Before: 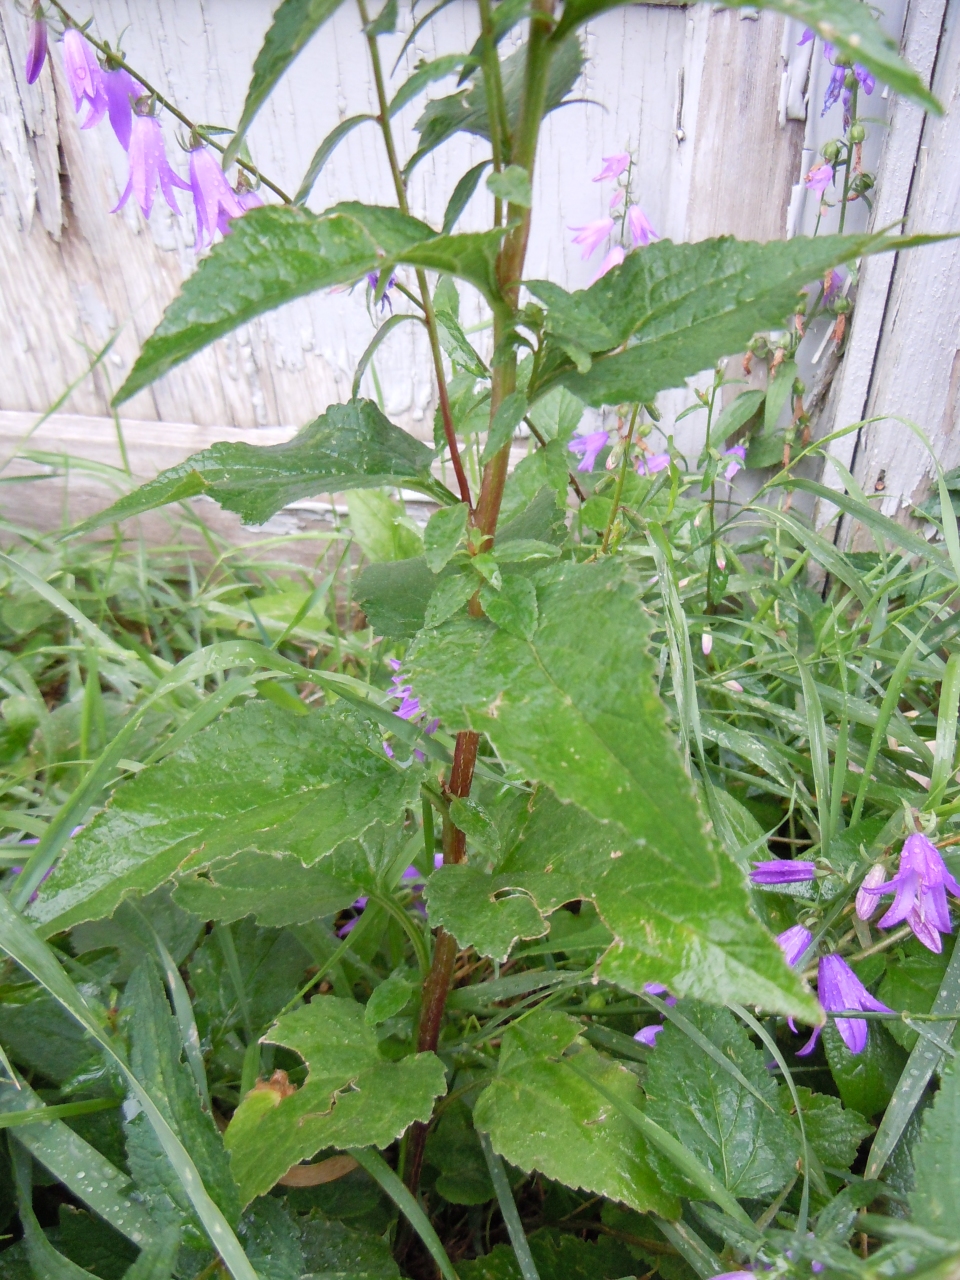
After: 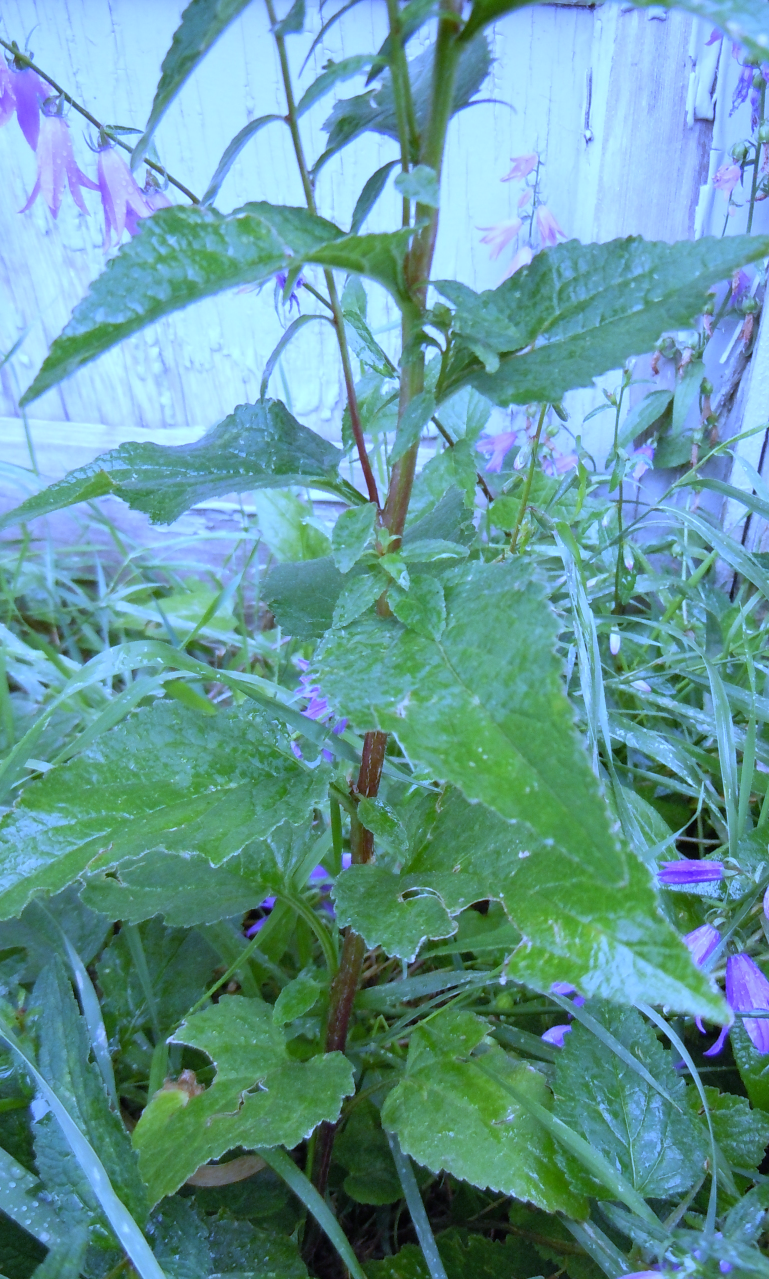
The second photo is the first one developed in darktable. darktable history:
crop and rotate: left 9.597%, right 10.195%
white balance: red 0.766, blue 1.537
